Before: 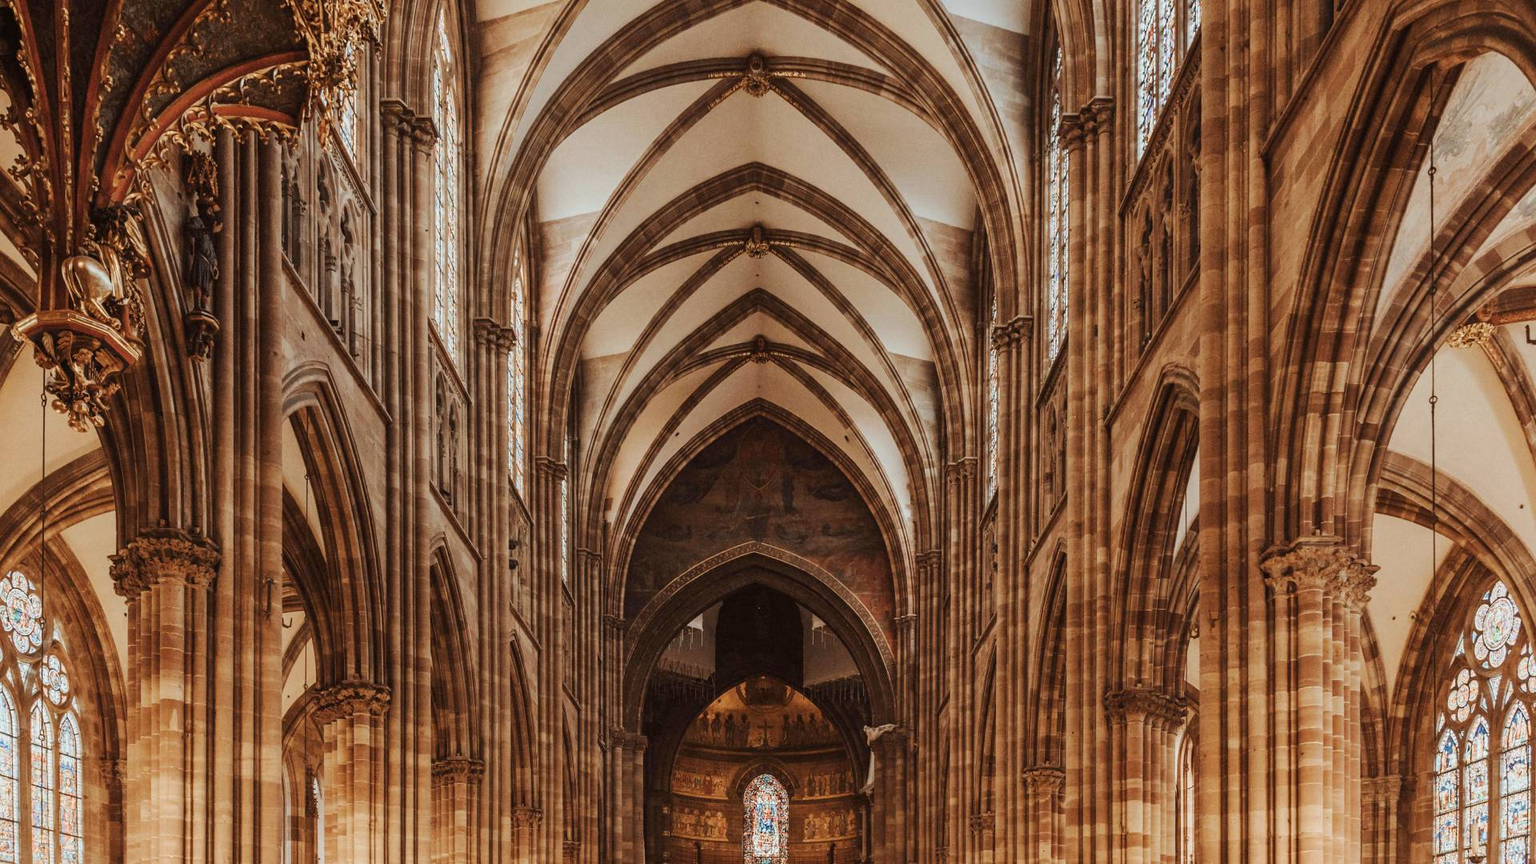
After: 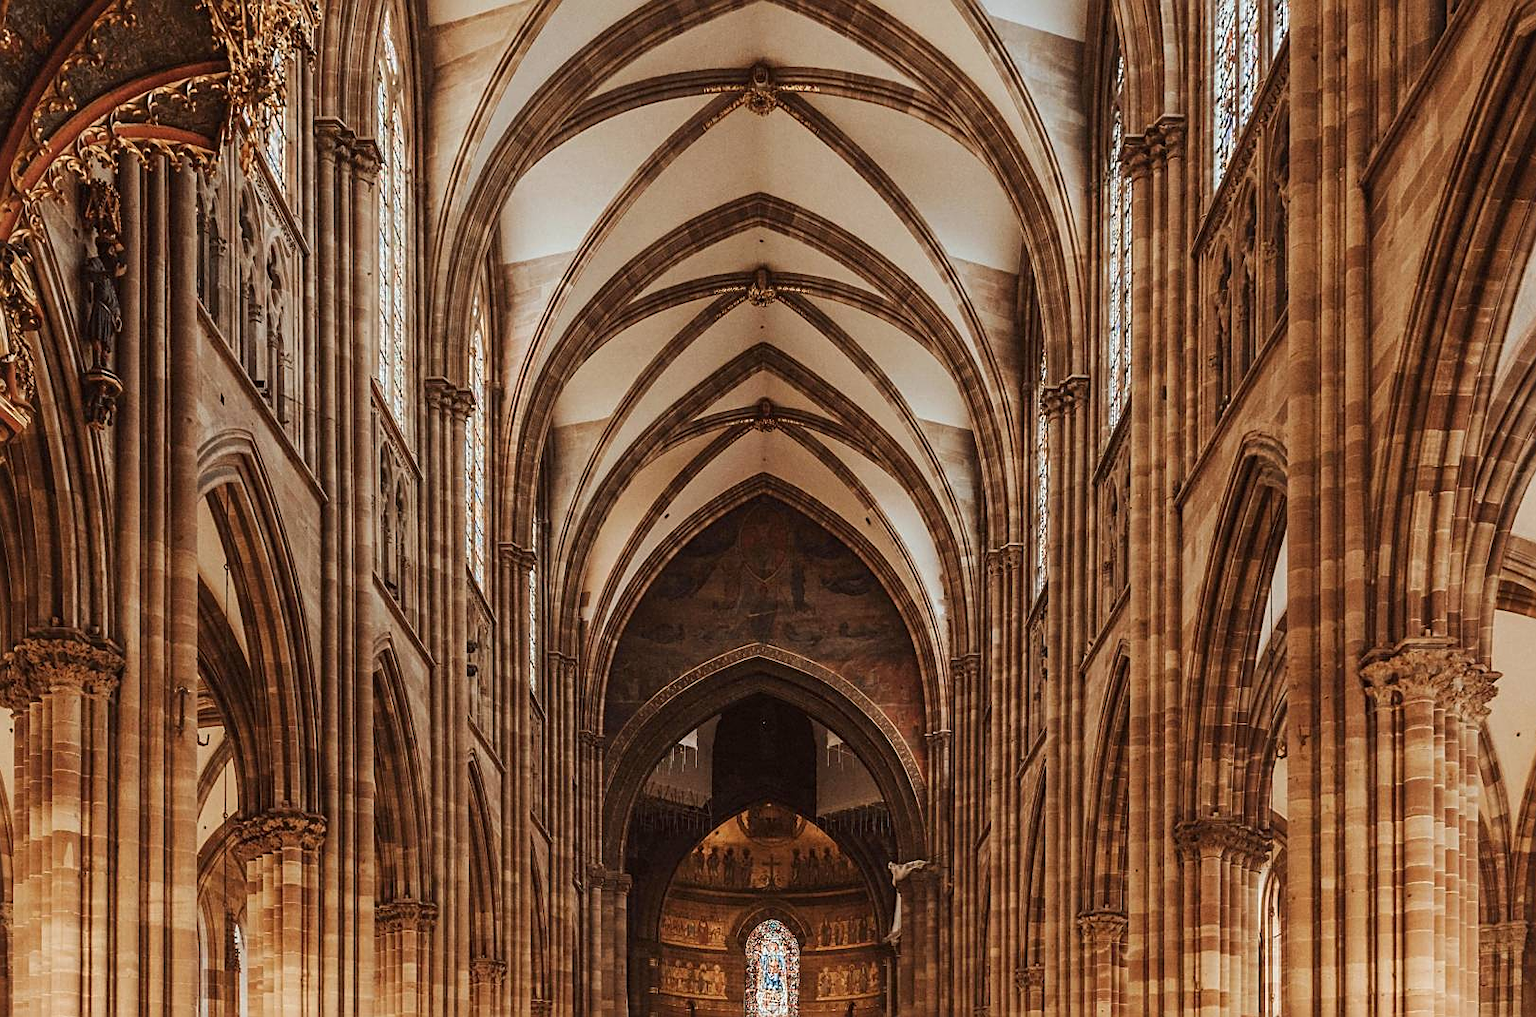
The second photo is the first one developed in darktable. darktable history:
crop: left 7.598%, right 7.873%
sharpen: on, module defaults
